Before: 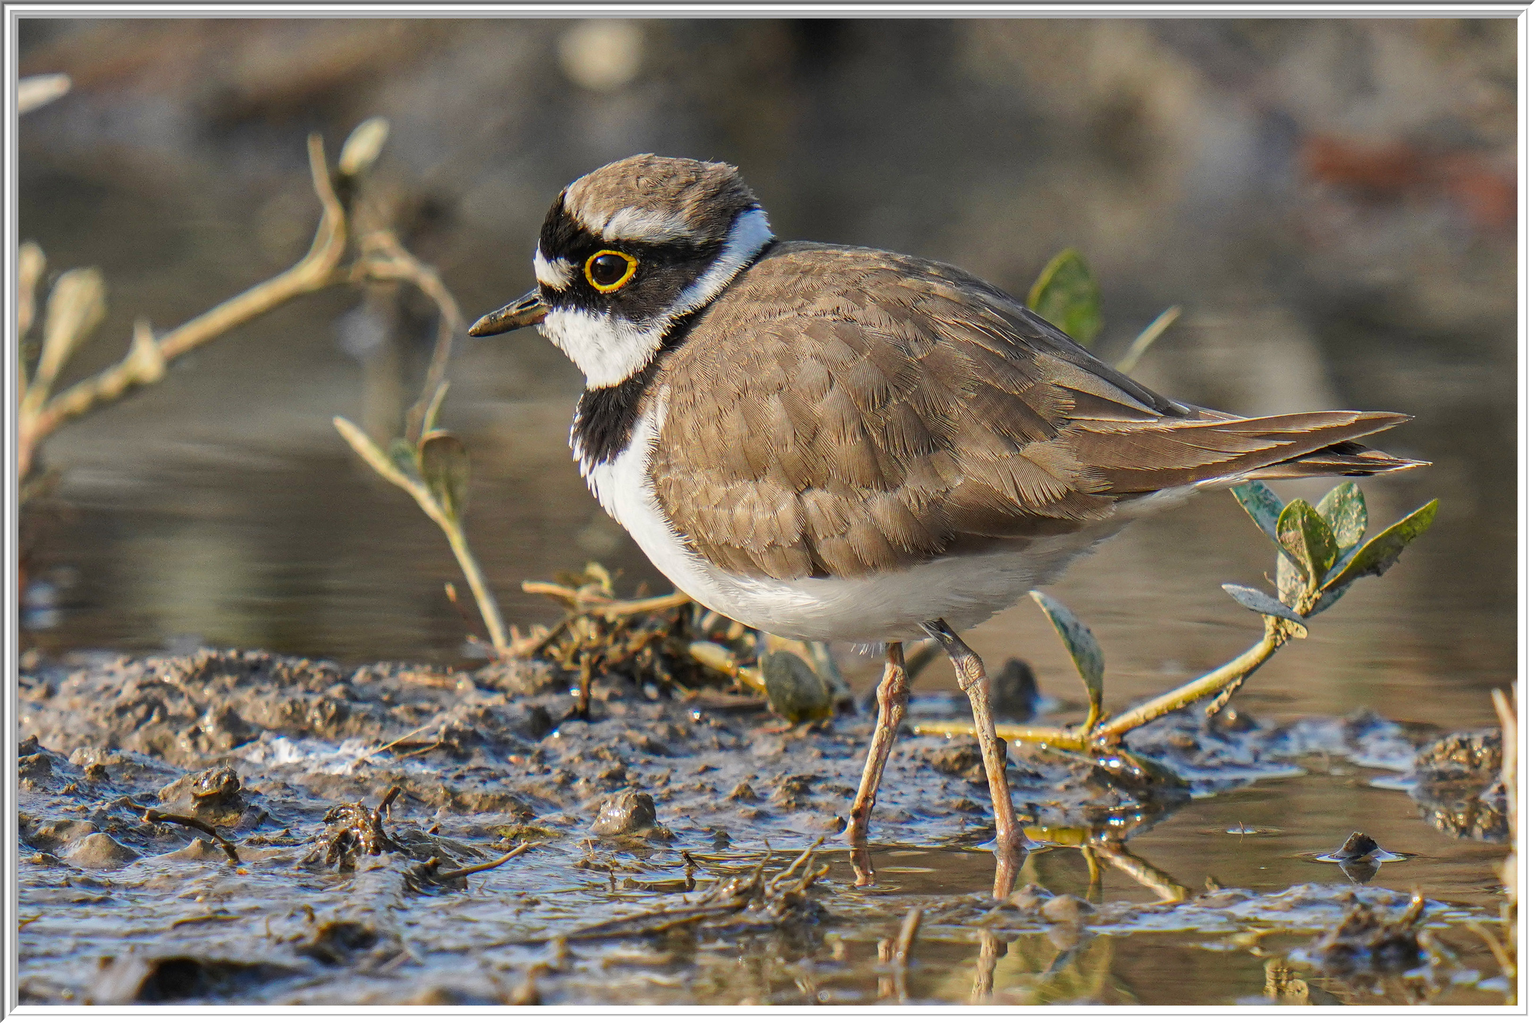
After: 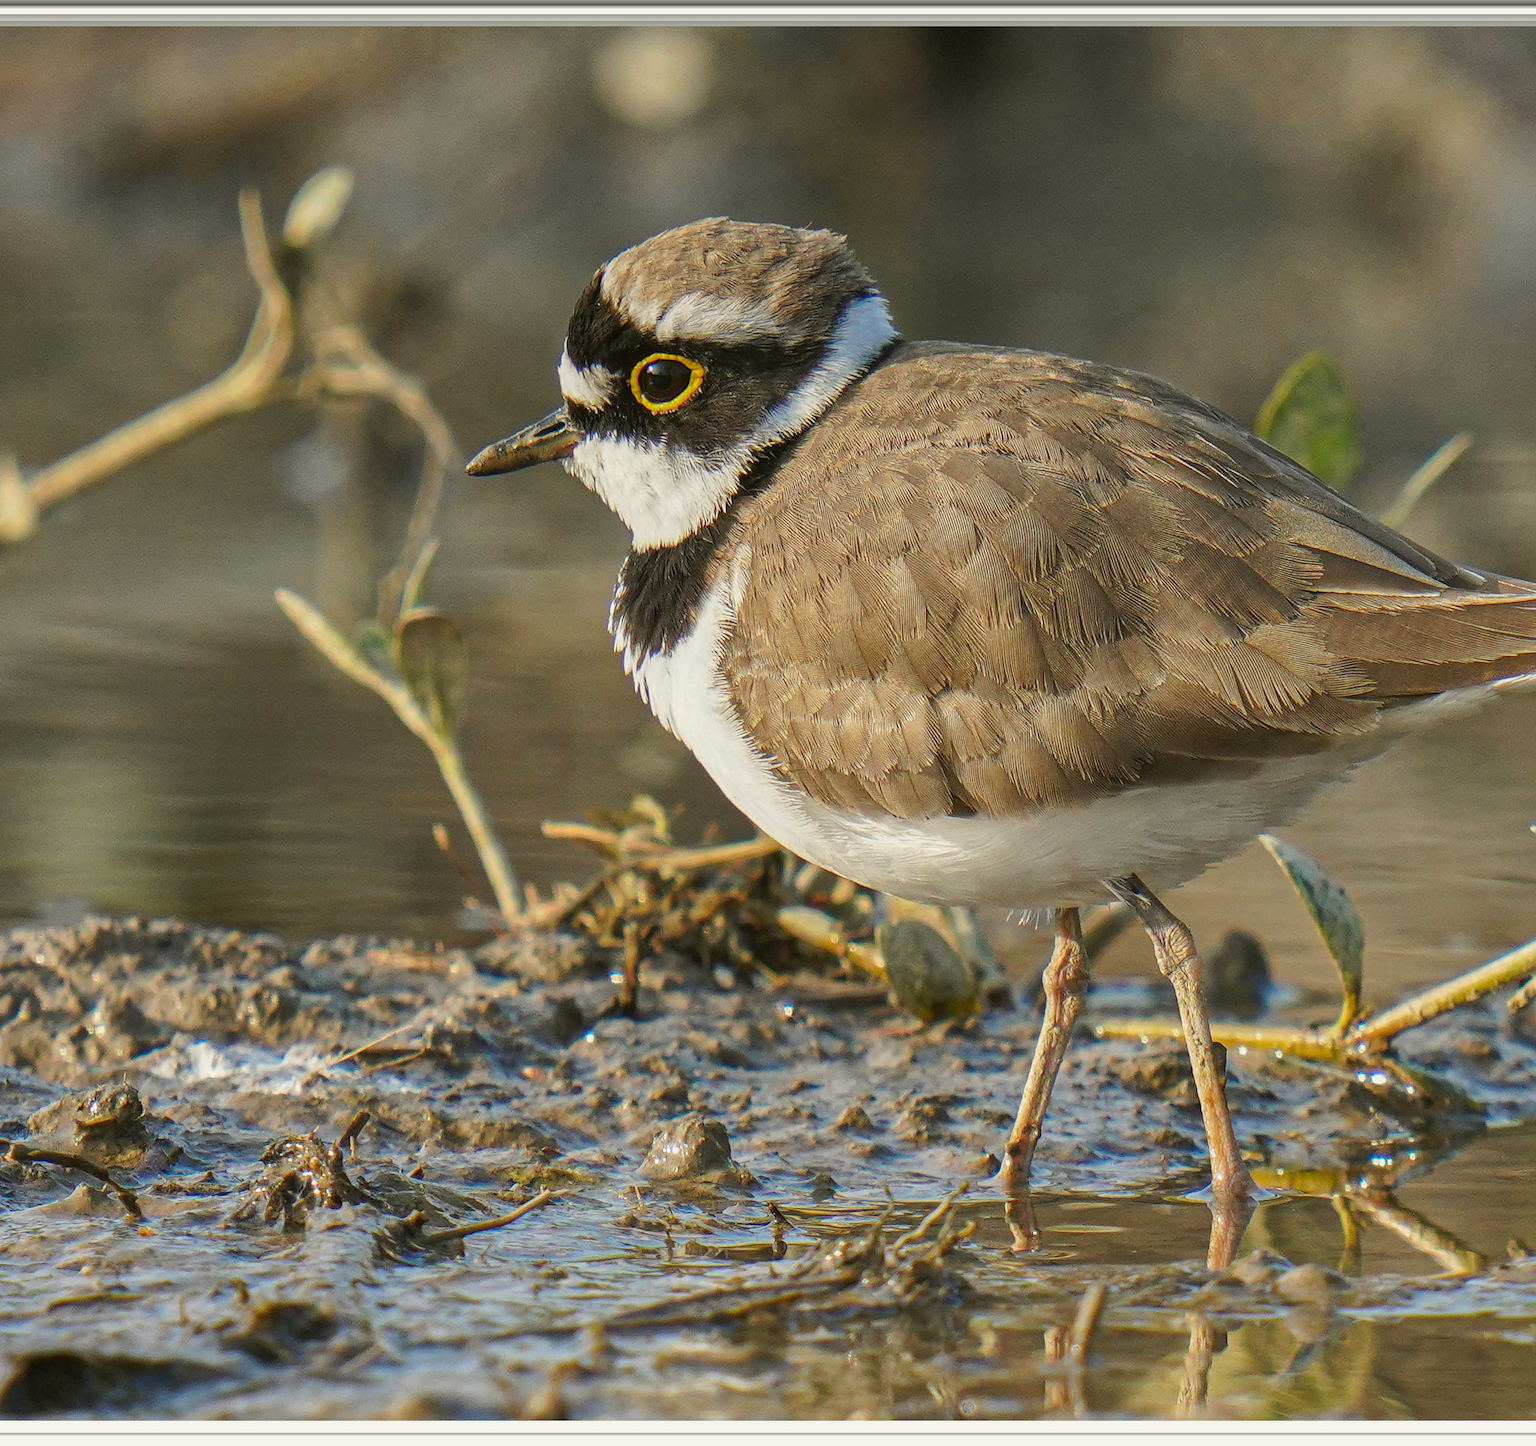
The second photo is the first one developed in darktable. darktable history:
crop and rotate: left 9.061%, right 20.142%
color balance: mode lift, gamma, gain (sRGB), lift [1.04, 1, 1, 0.97], gamma [1.01, 1, 1, 0.97], gain [0.96, 1, 1, 0.97]
